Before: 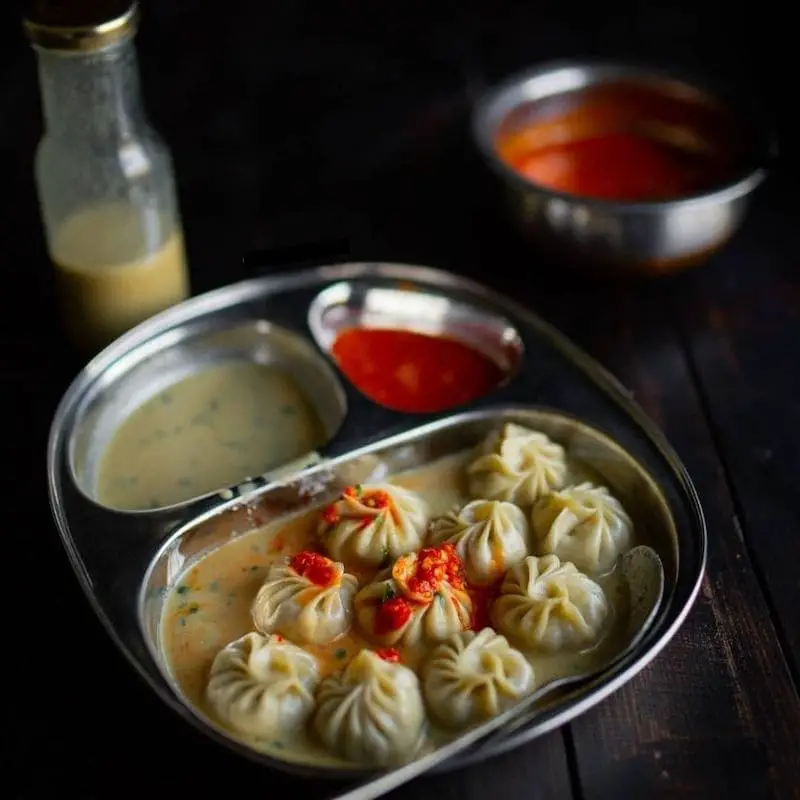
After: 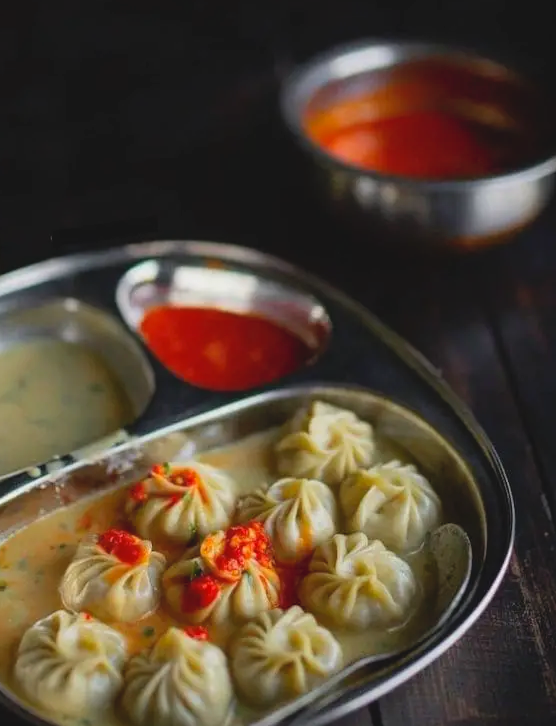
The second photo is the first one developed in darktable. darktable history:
contrast brightness saturation: contrast -0.1, brightness 0.05, saturation 0.08
crop and rotate: left 24.034%, top 2.838%, right 6.406%, bottom 6.299%
